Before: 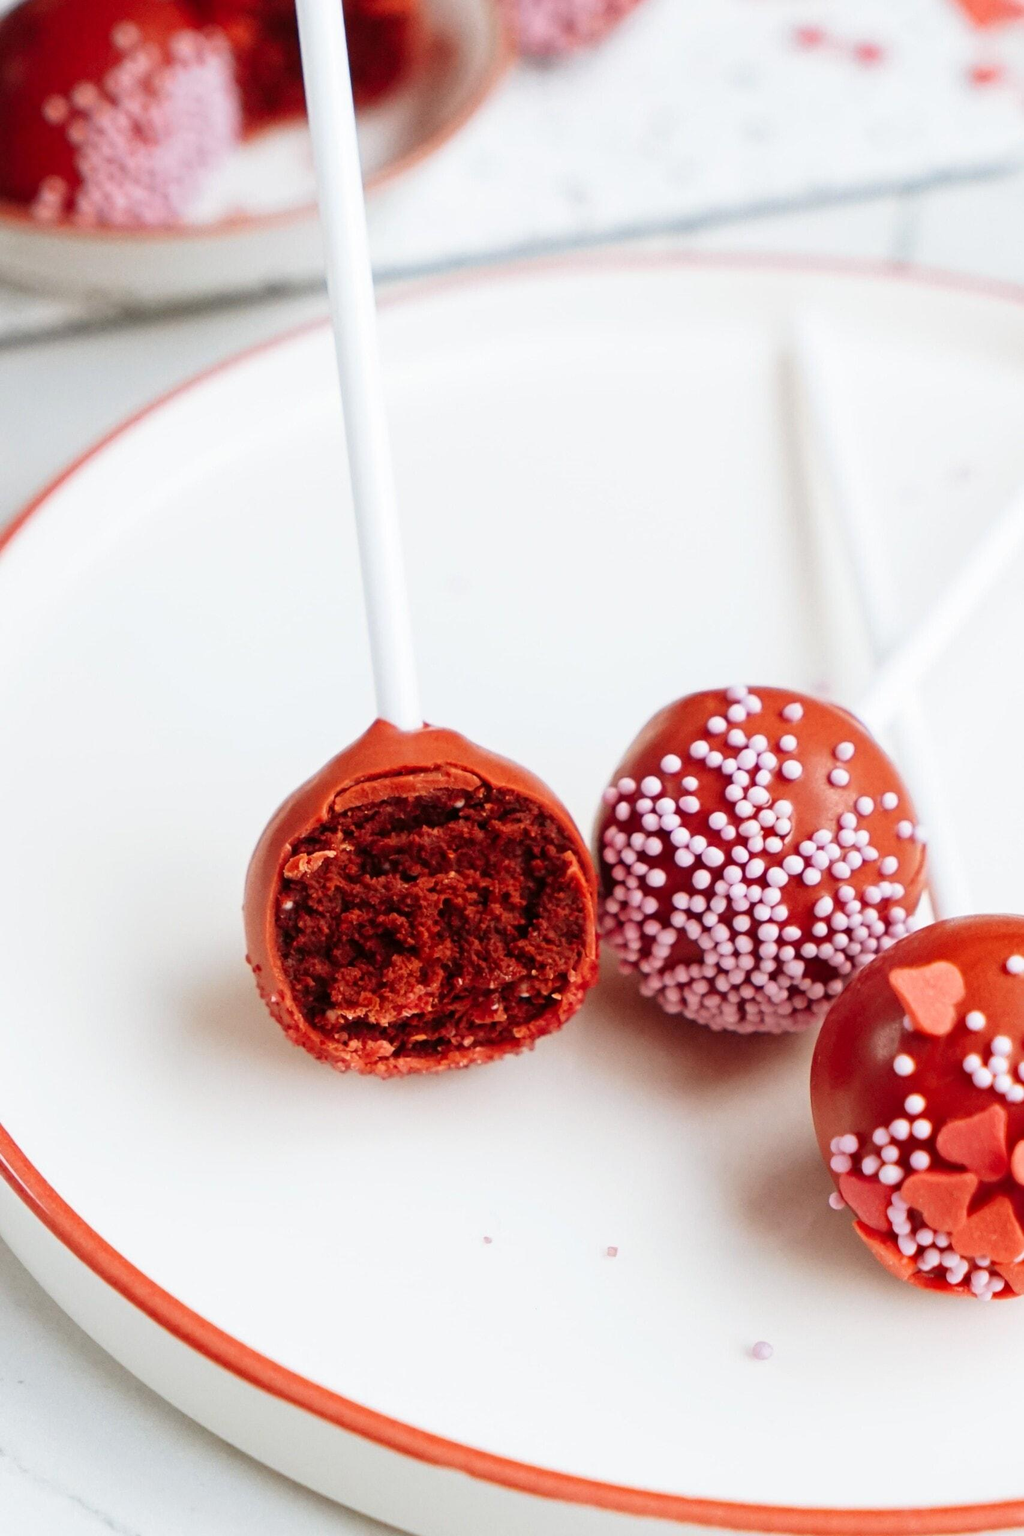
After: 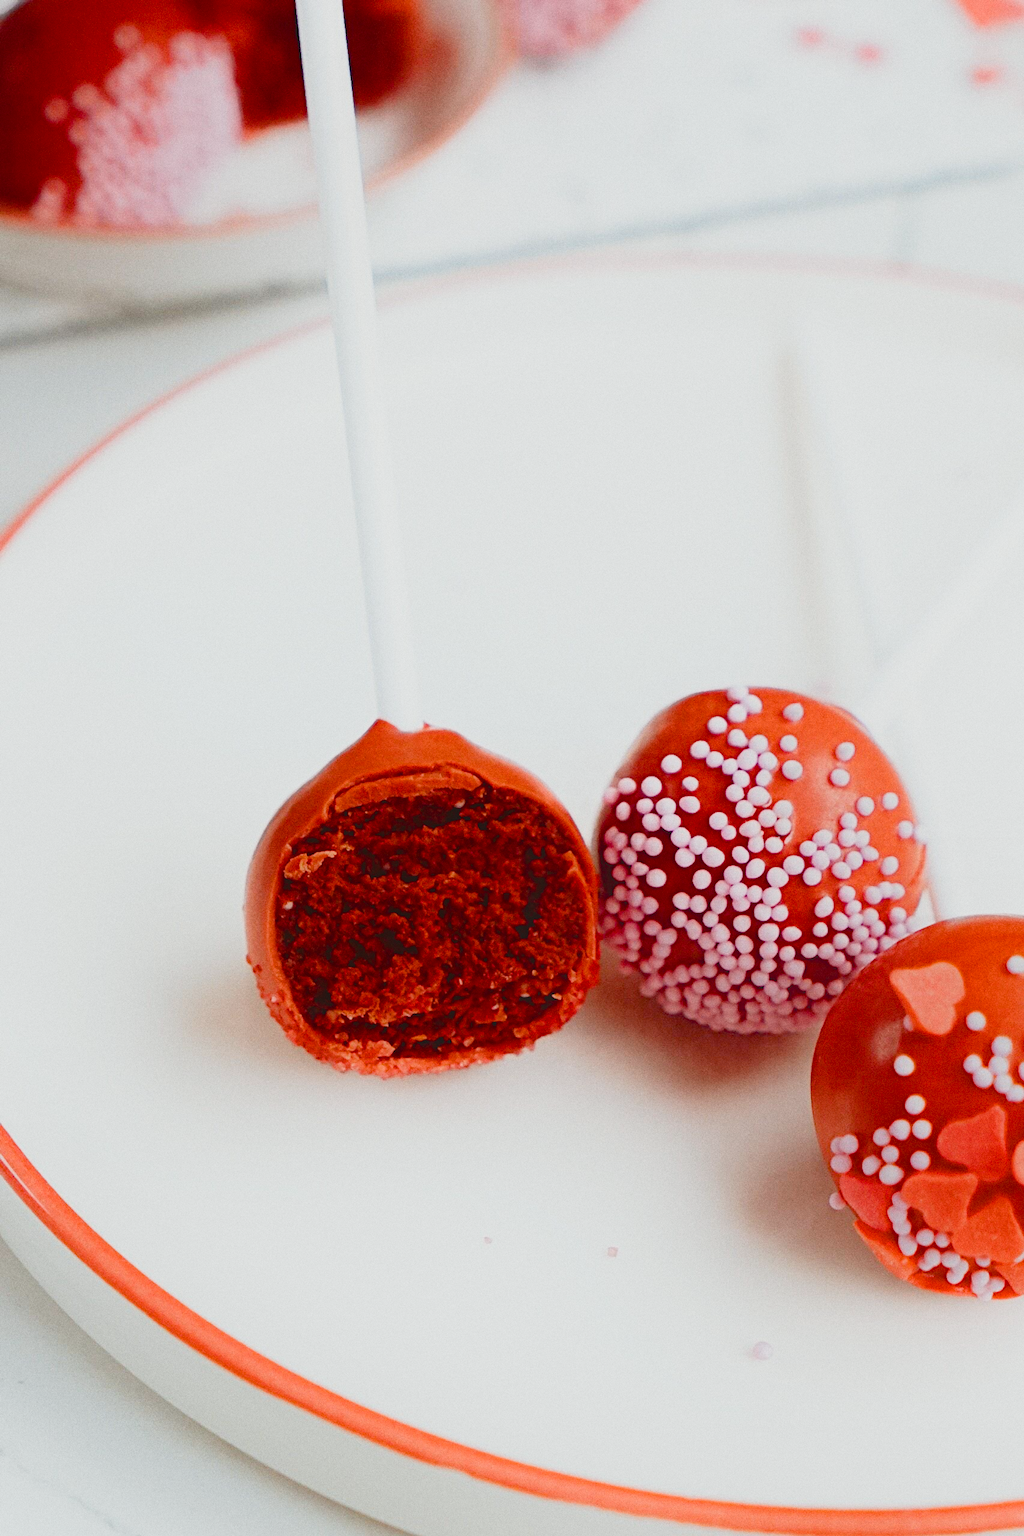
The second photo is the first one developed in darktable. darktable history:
contrast equalizer "soft": octaves 7, y [[0.6 ×6], [0.55 ×6], [0 ×6], [0 ×6], [0 ×6]], mix -1
color balance rgb "basic colorfulness: standard": perceptual saturation grading › global saturation 20%, perceptual saturation grading › highlights -25%, perceptual saturation grading › shadows 25%
color balance rgb "filmic contrast": global offset › luminance 0.5%, perceptual brilliance grading › highlights 10%, perceptual brilliance grading › mid-tones 5%, perceptual brilliance grading › shadows -10%
color balance rgb "blue and orange": shadows lift › chroma 7%, shadows lift › hue 249°, highlights gain › chroma 5%, highlights gain › hue 34.5°
diffuse or sharpen "sharpen demosaicing: AA filter": edge sensitivity 1, 1st order anisotropy 100%, 2nd order anisotropy 100%, 3rd order anisotropy 100%, 4th order anisotropy 100%, 1st order speed -25%, 2nd order speed -25%, 3rd order speed -25%, 4th order speed -25%
diffuse or sharpen "1": radius span 32, 1st order speed 50%, 2nd order speed 50%, 3rd order speed 50%, 4th order speed 50% | blend: blend mode normal, opacity 25%; mask: uniform (no mask)
grain: coarseness 0.47 ISO
rgb primaries "nice": tint hue 2.13°, tint purity 0.7%, red hue 0.028, red purity 1.09, green hue 0.023, green purity 1.08, blue hue -0.084, blue purity 1.17
sigmoid "neutral gray": contrast 1.22, skew 0.65
